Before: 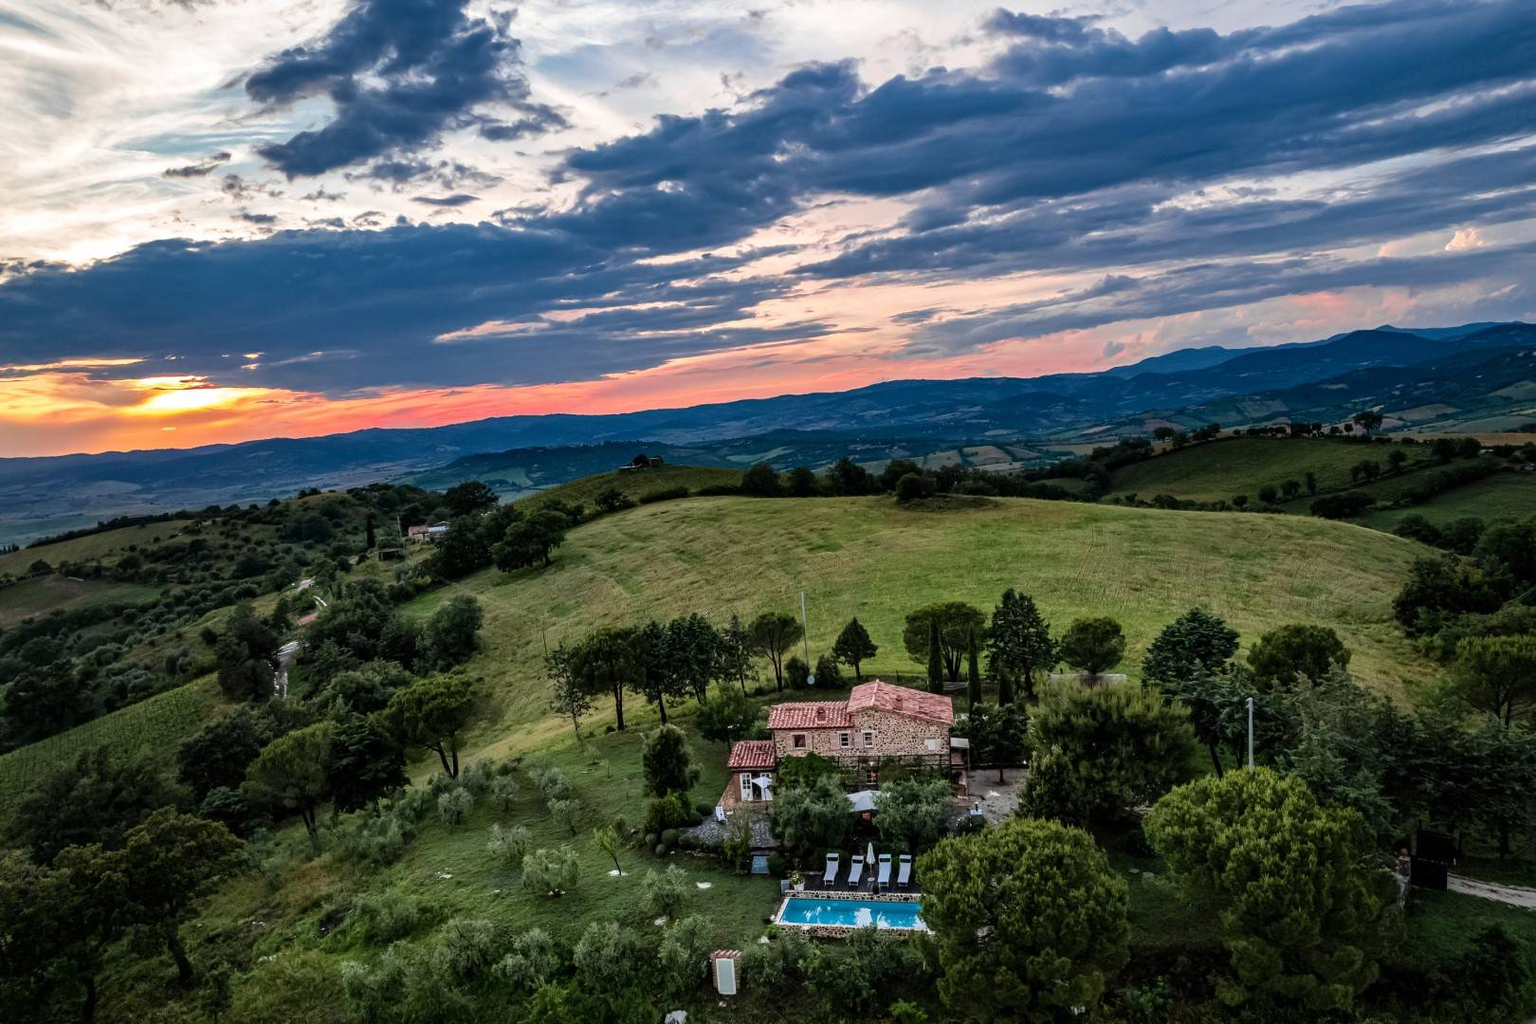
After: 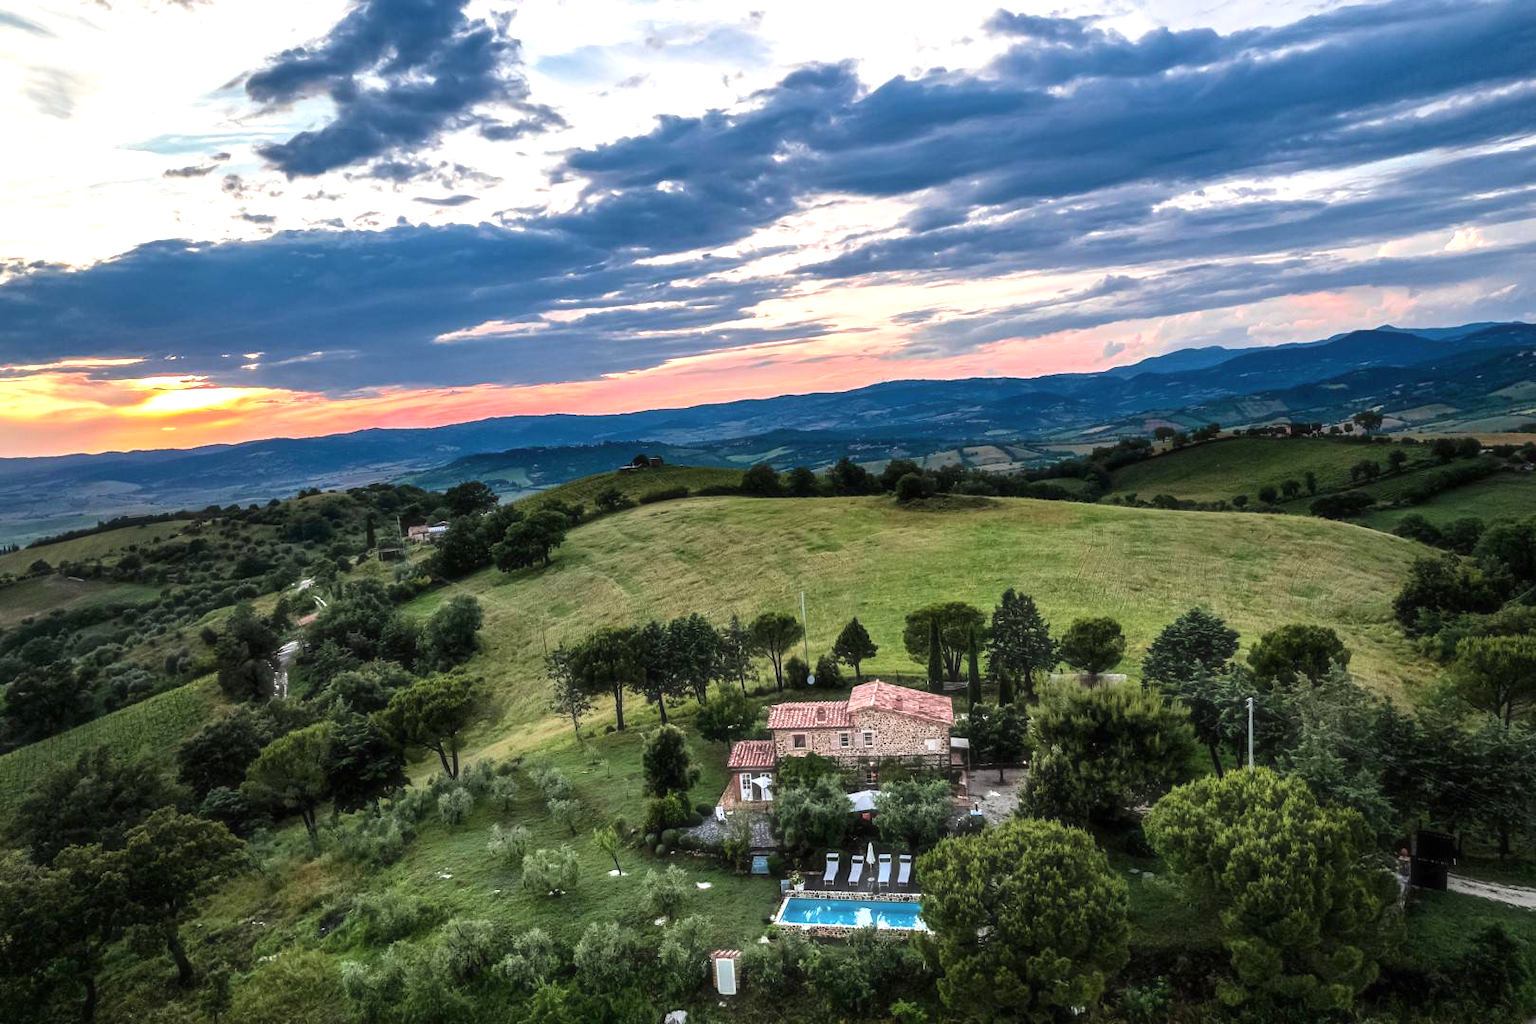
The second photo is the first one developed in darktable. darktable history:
tone equalizer: on, module defaults
exposure: exposure 0.661 EV, compensate highlight preservation false
haze removal: strength -0.09, distance 0.358, compatibility mode true, adaptive false
